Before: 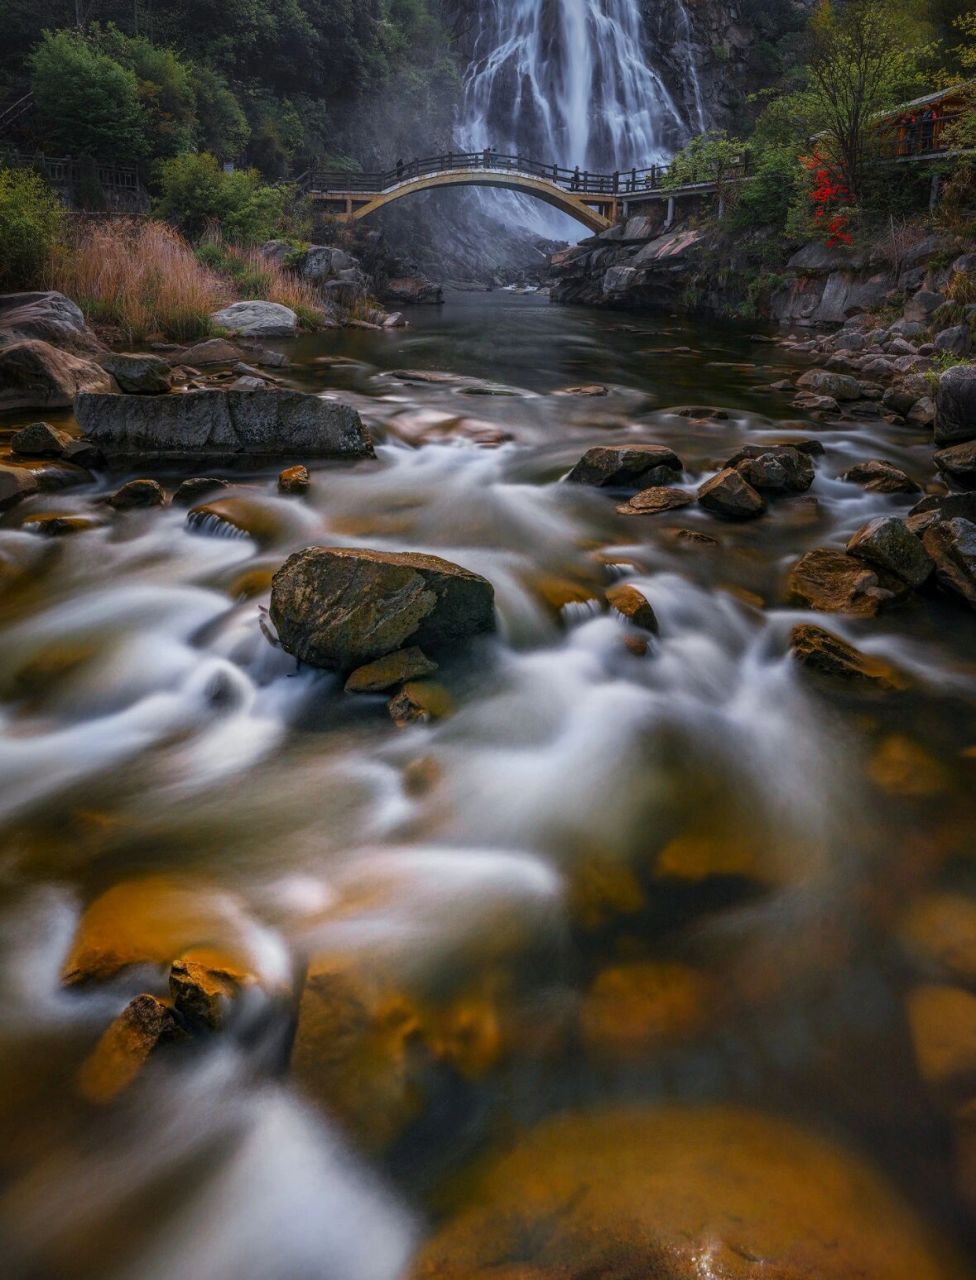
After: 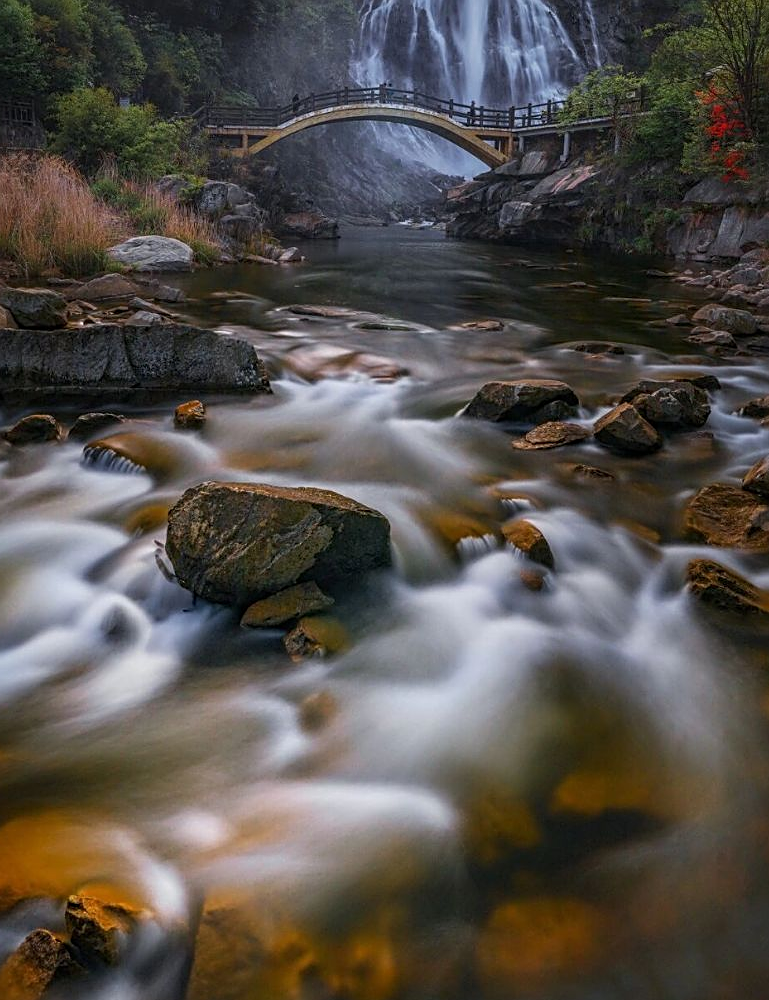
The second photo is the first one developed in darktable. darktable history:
sharpen: on, module defaults
crop and rotate: left 10.77%, top 5.1%, right 10.41%, bottom 16.76%
